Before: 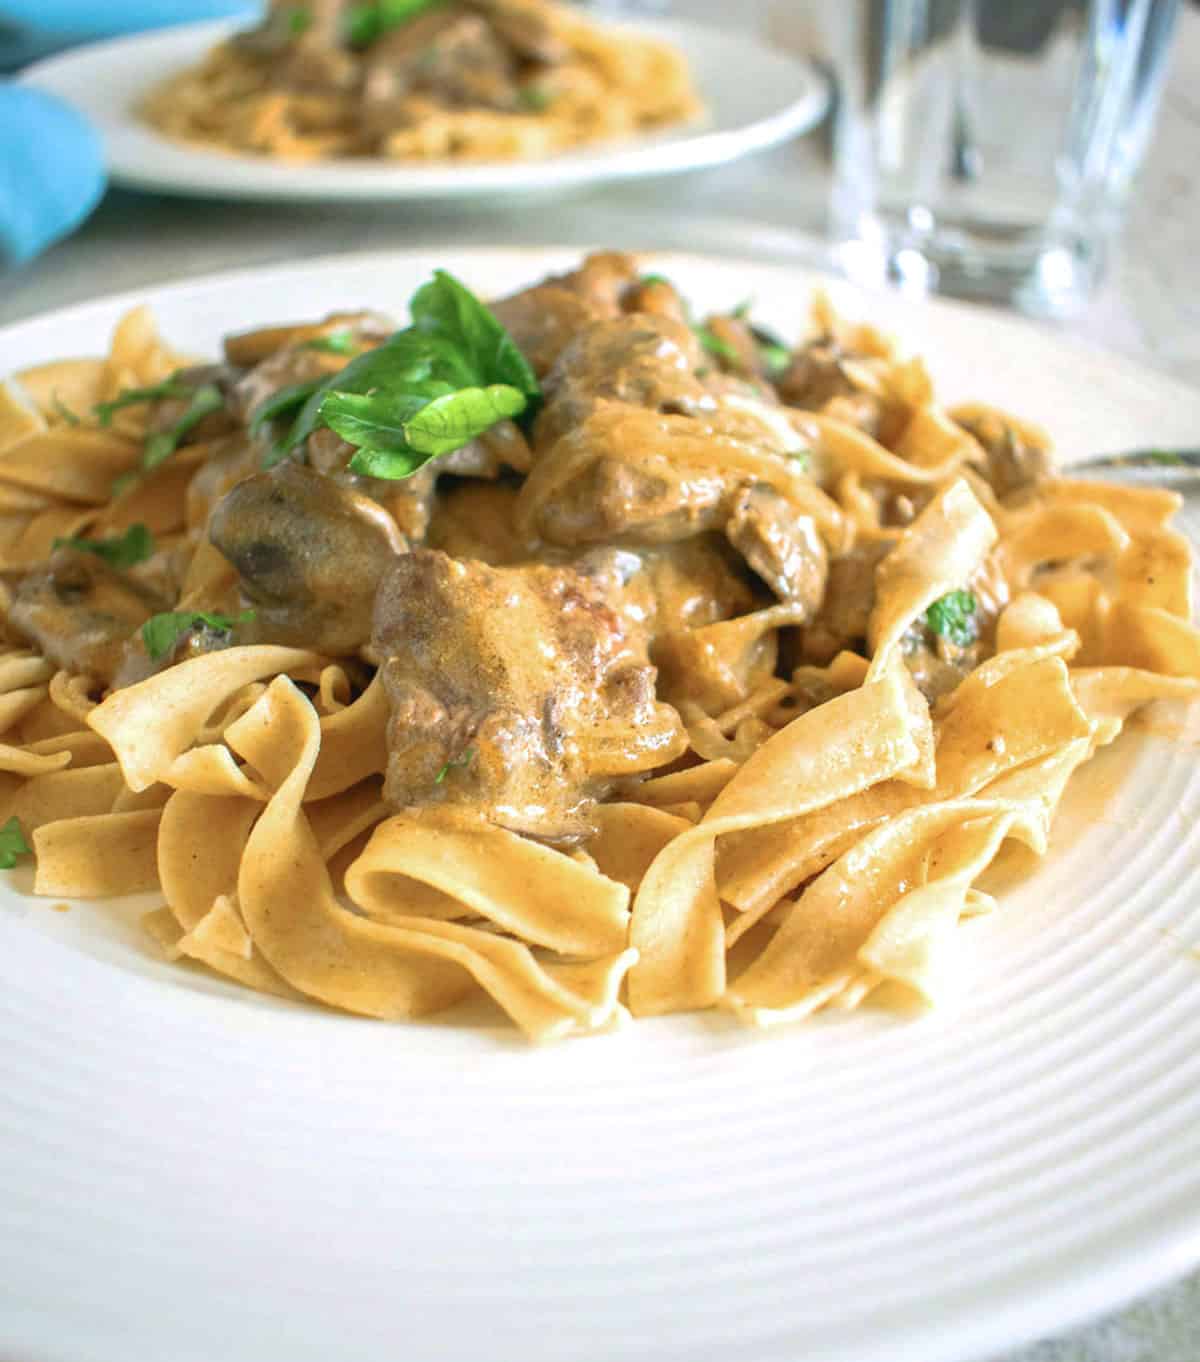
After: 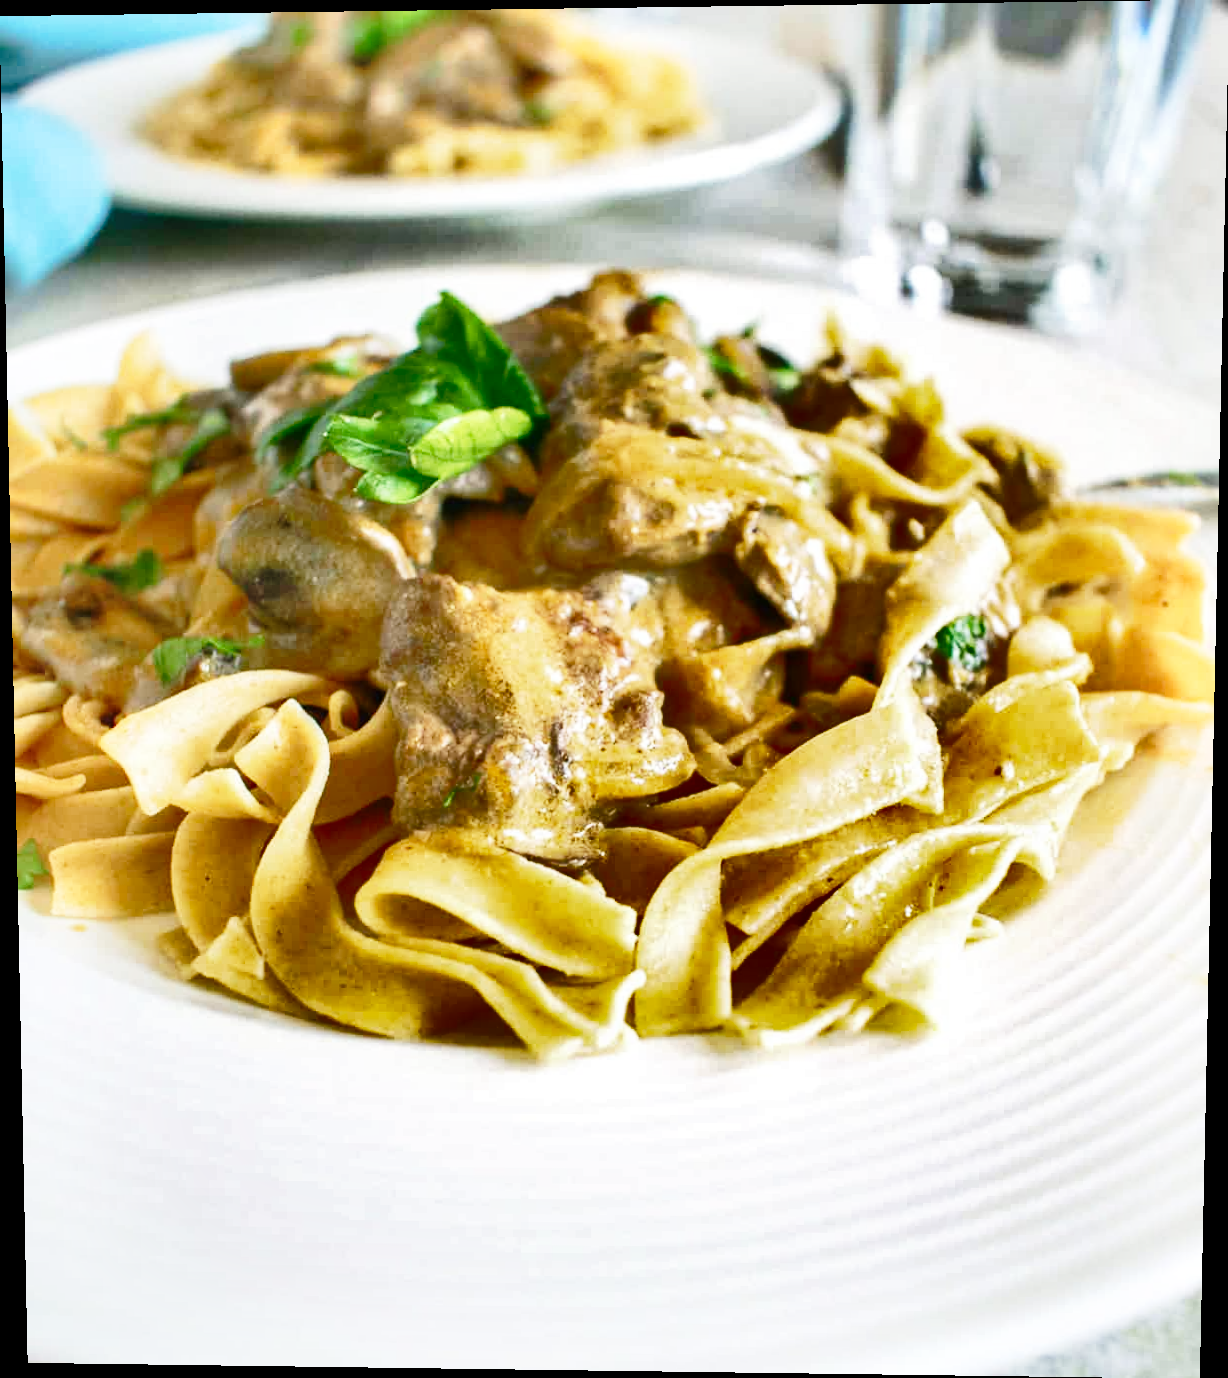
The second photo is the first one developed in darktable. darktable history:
rotate and perspective: lens shift (vertical) 0.048, lens shift (horizontal) -0.024, automatic cropping off
shadows and highlights: shadows 24.5, highlights -78.15, soften with gaussian
base curve: curves: ch0 [(0, 0) (0.028, 0.03) (0.121, 0.232) (0.46, 0.748) (0.859, 0.968) (1, 1)], preserve colors none
exposure: black level correction 0.001, compensate highlight preservation false
